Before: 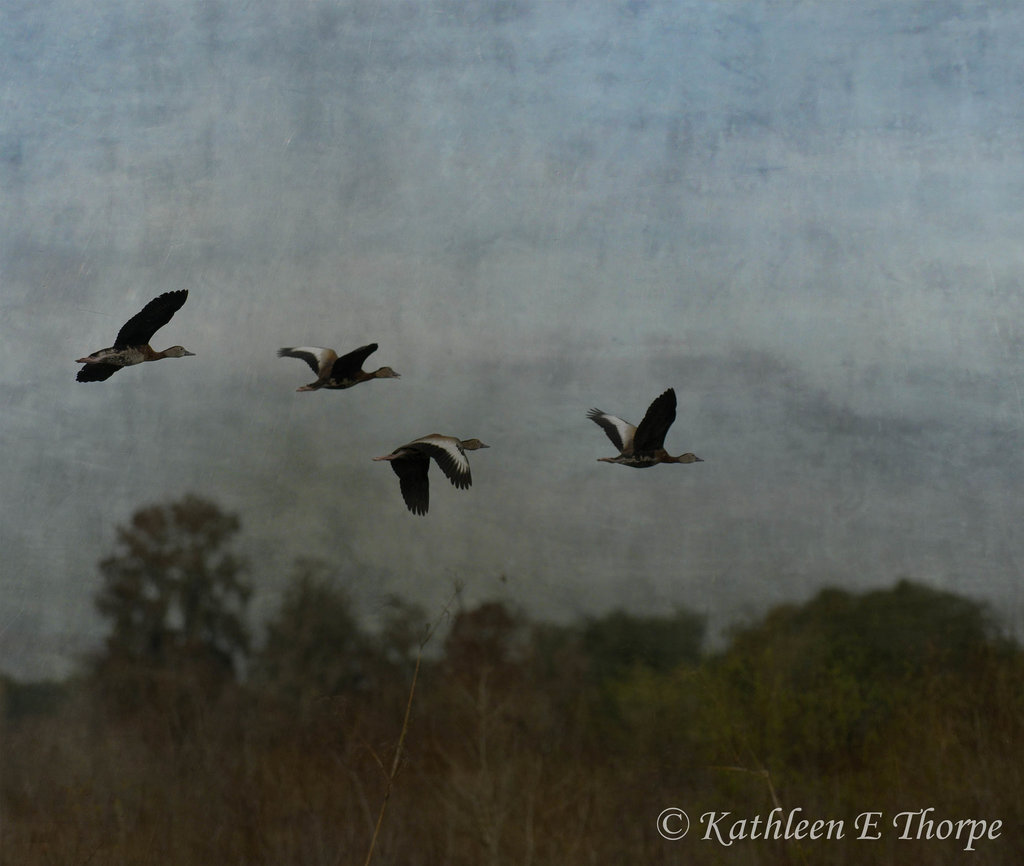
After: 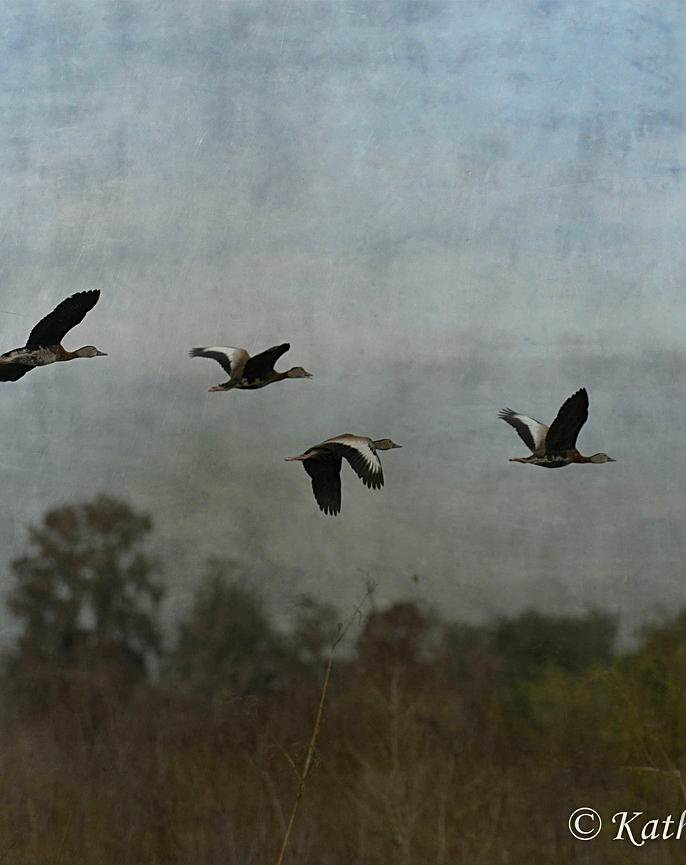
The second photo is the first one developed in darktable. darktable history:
sharpen: on, module defaults
crop and rotate: left 8.598%, right 24.356%
exposure: black level correction 0, exposure 0.499 EV, compensate exposure bias true, compensate highlight preservation false
